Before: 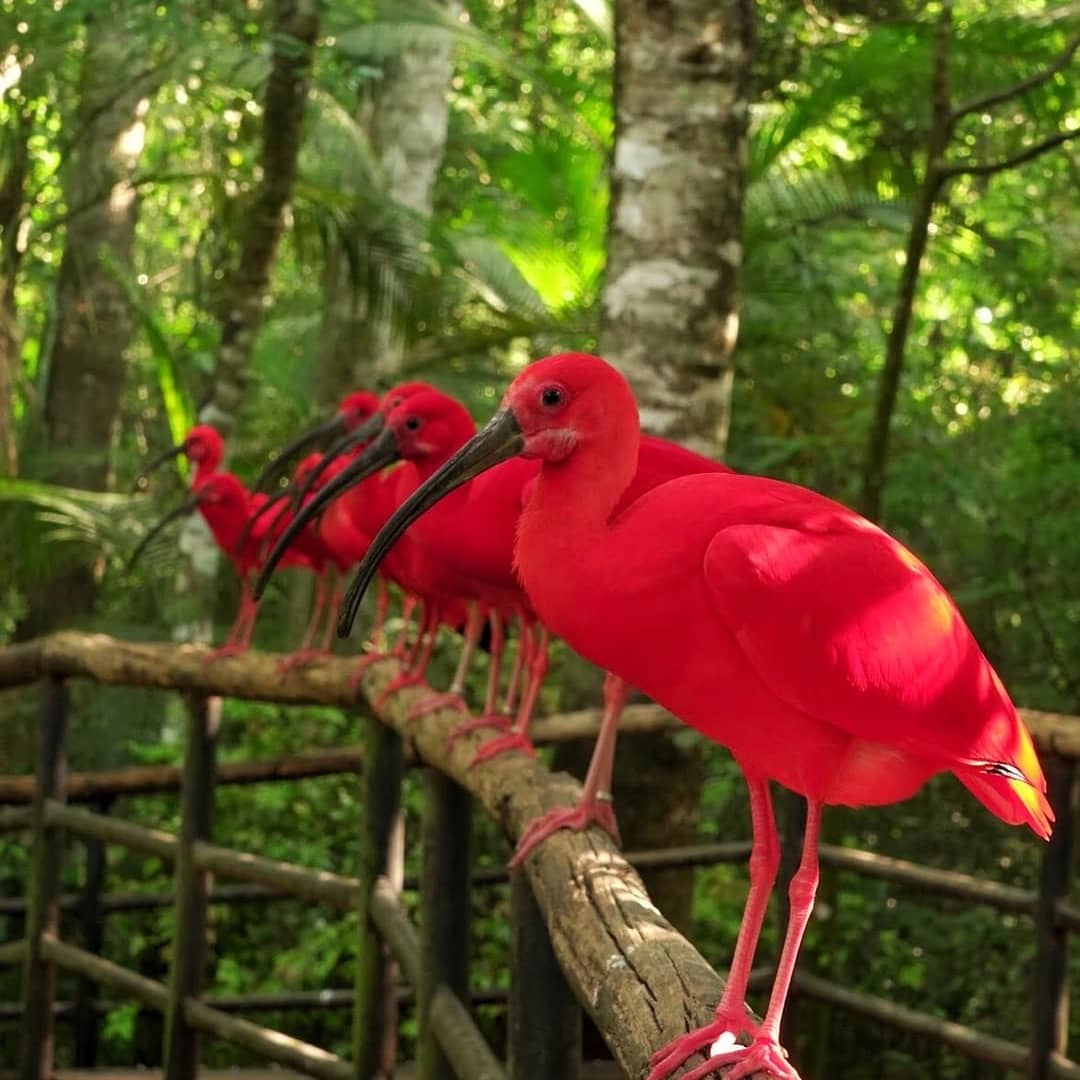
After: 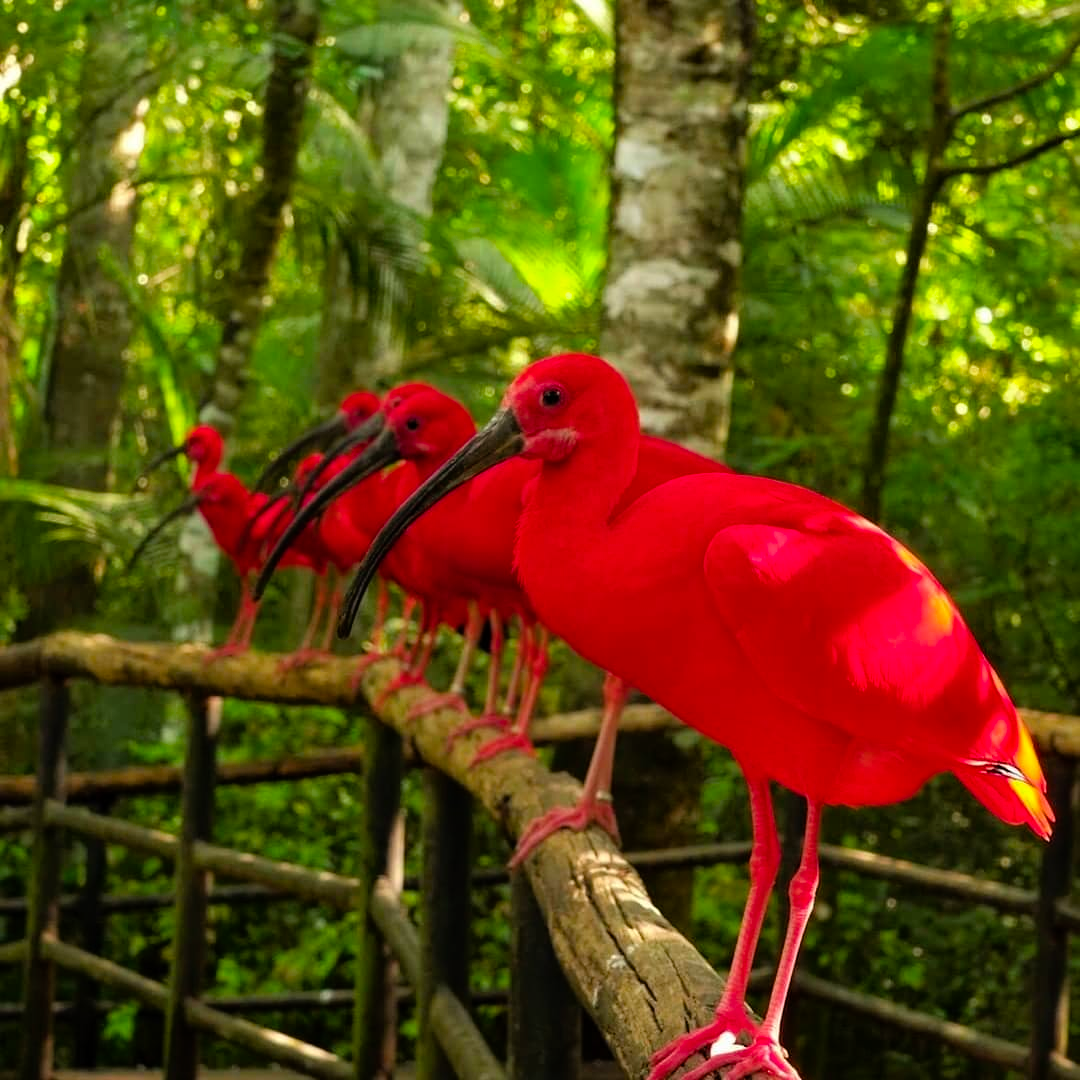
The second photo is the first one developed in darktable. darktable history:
color balance rgb: perceptual saturation grading › global saturation 25%, global vibrance 20%
rgb curve: curves: ch0 [(0, 0) (0.136, 0.078) (0.262, 0.245) (0.414, 0.42) (1, 1)], compensate middle gray true, preserve colors basic power
